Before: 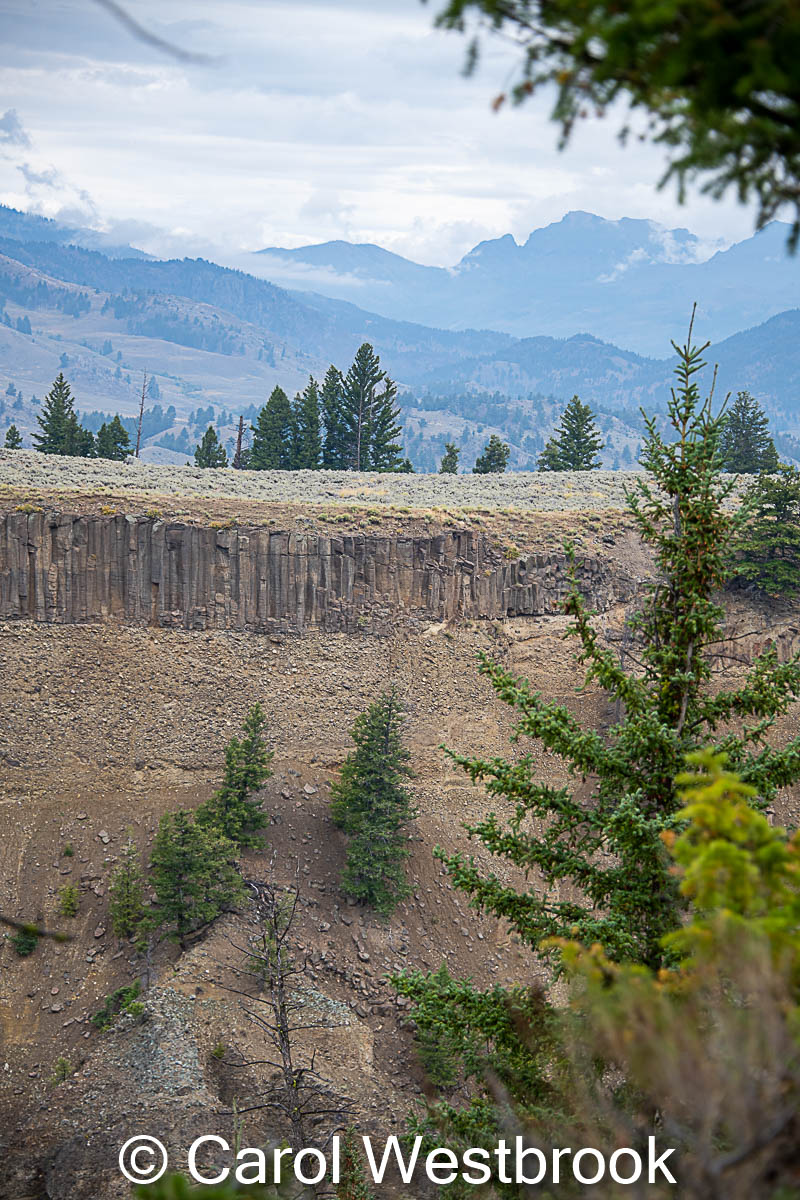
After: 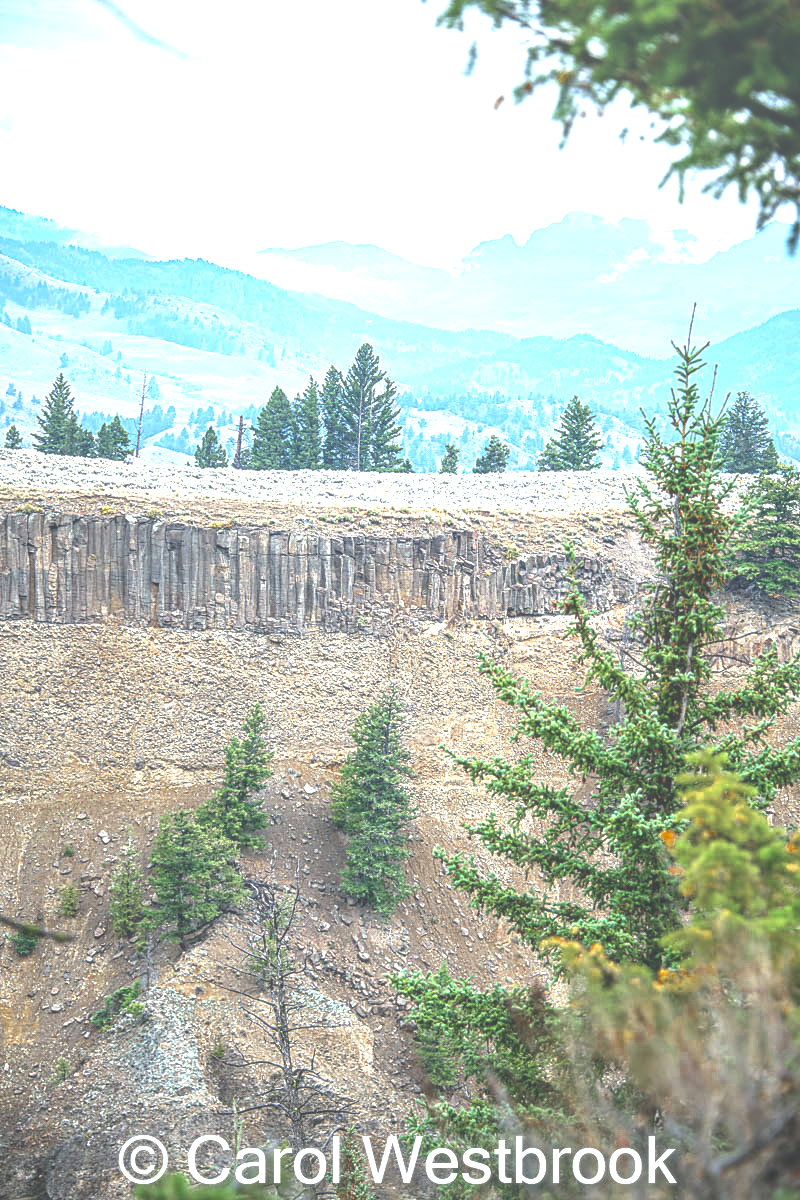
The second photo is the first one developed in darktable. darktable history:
local contrast: highlights 4%, shadows 5%, detail 133%
exposure: black level correction -0.023, exposure 1.398 EV, compensate highlight preservation false
color calibration: illuminant as shot in camera, x 0.36, y 0.362, temperature 4581.06 K
color zones: curves: ch0 [(0.11, 0.396) (0.195, 0.36) (0.25, 0.5) (0.303, 0.412) (0.357, 0.544) (0.75, 0.5) (0.967, 0.328)]; ch1 [(0, 0.468) (0.112, 0.512) (0.202, 0.6) (0.25, 0.5) (0.307, 0.352) (0.357, 0.544) (0.75, 0.5) (0.963, 0.524)]
